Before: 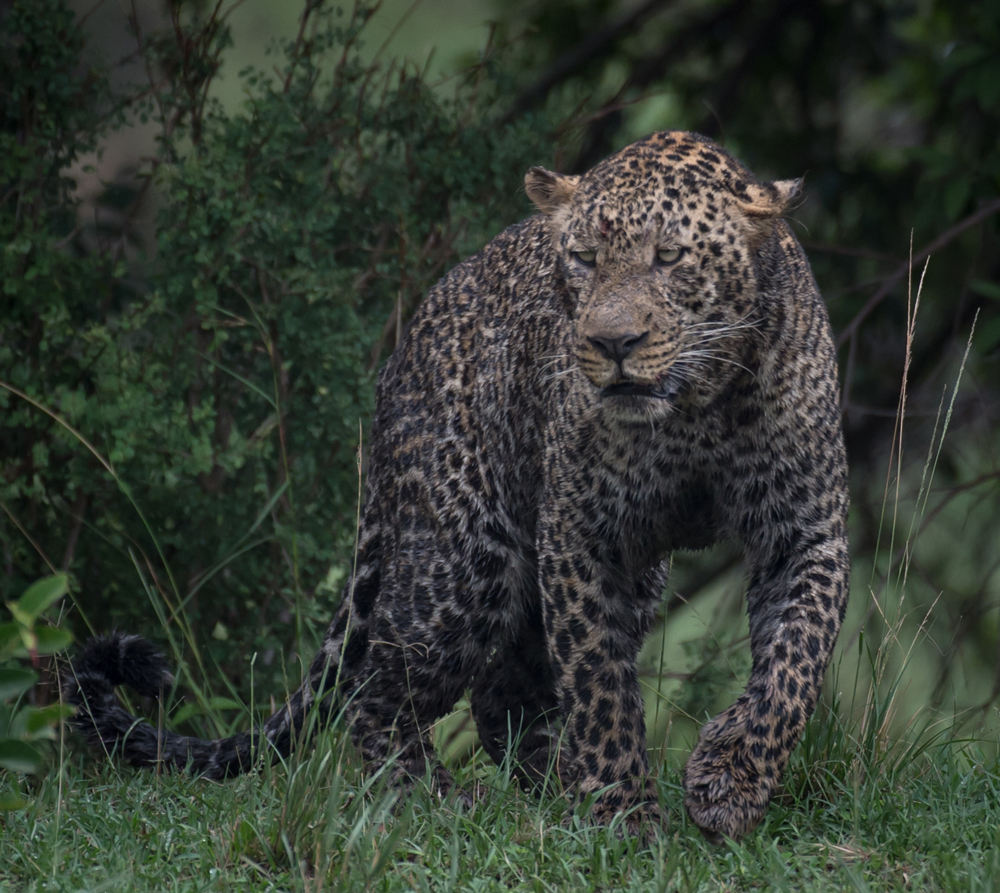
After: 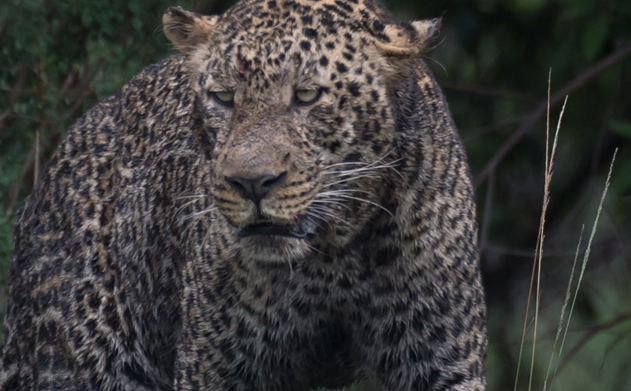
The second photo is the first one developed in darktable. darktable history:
crop: left 36.221%, top 17.92%, right 0.652%, bottom 38.195%
